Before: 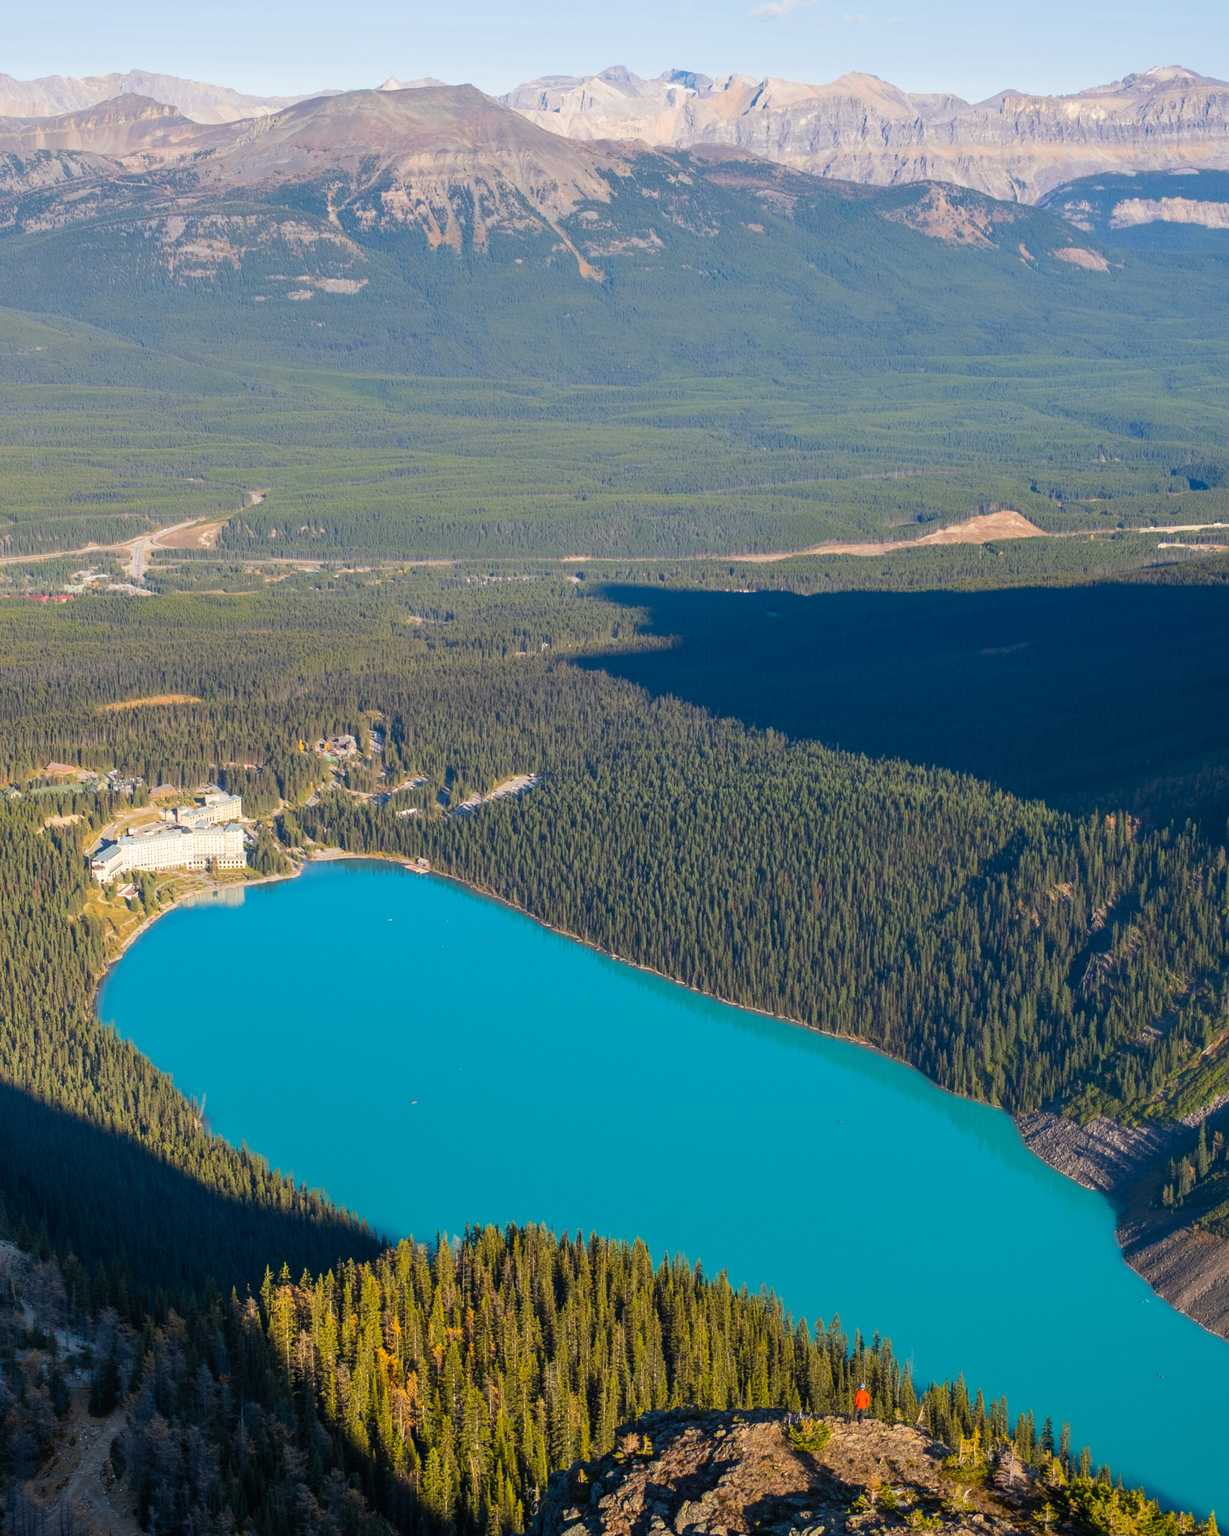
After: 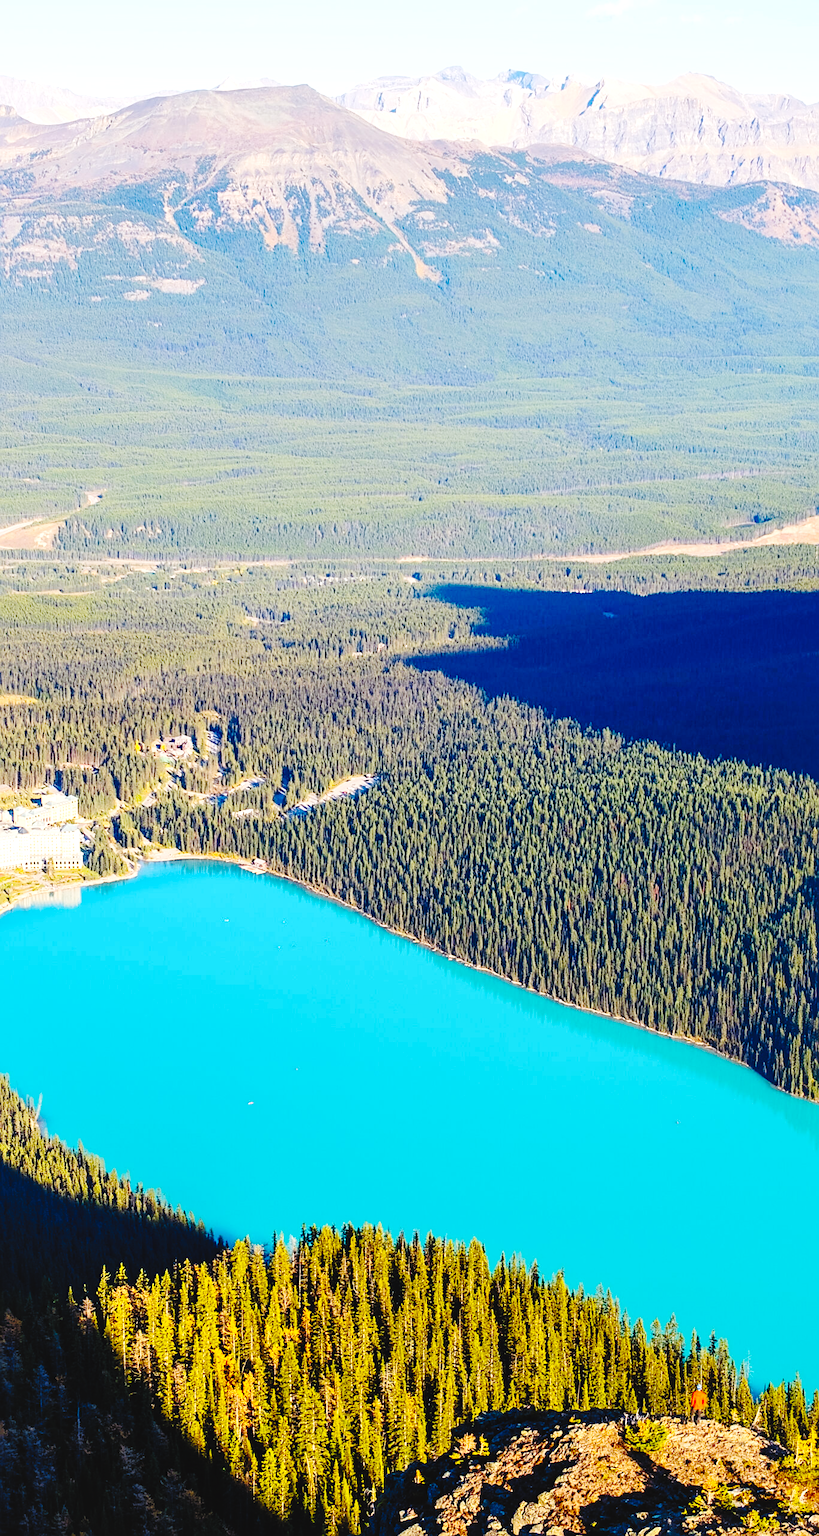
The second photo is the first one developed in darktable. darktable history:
exposure: black level correction -0.015, exposure -0.137 EV, compensate highlight preservation false
crop and rotate: left 13.354%, right 19.979%
tone equalizer: edges refinement/feathering 500, mask exposure compensation -1.57 EV, preserve details no
shadows and highlights: shadows 61.34, white point adjustment 0.386, highlights -33.32, compress 83.72%
contrast brightness saturation: contrast 0.071, brightness 0.08, saturation 0.176
color balance rgb: power › chroma 0.314%, power › hue 24.71°, perceptual saturation grading › global saturation -0.001%, perceptual saturation grading › mid-tones 11.012%, perceptual brilliance grading › global brilliance 20.859%, perceptual brilliance grading › shadows -35.065%, global vibrance 20%
base curve: curves: ch0 [(0, 0) (0.036, 0.01) (0.123, 0.254) (0.258, 0.504) (0.507, 0.748) (1, 1)], preserve colors none
sharpen: on, module defaults
